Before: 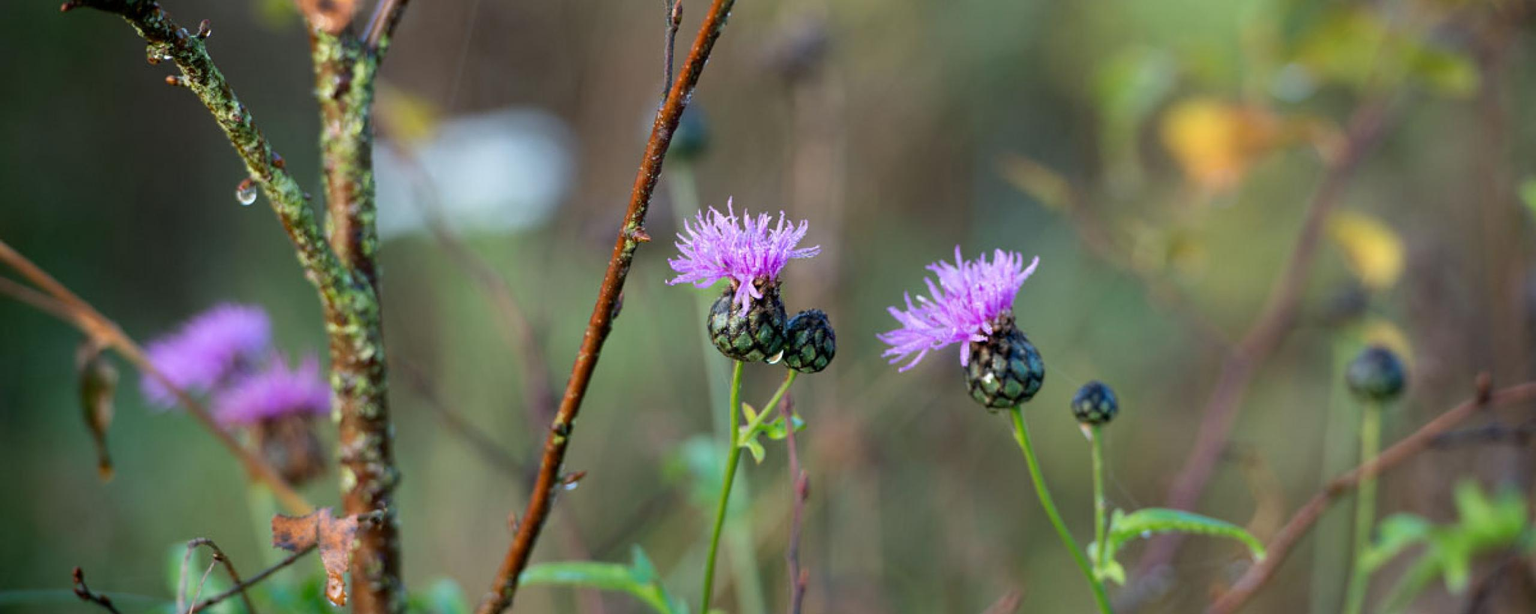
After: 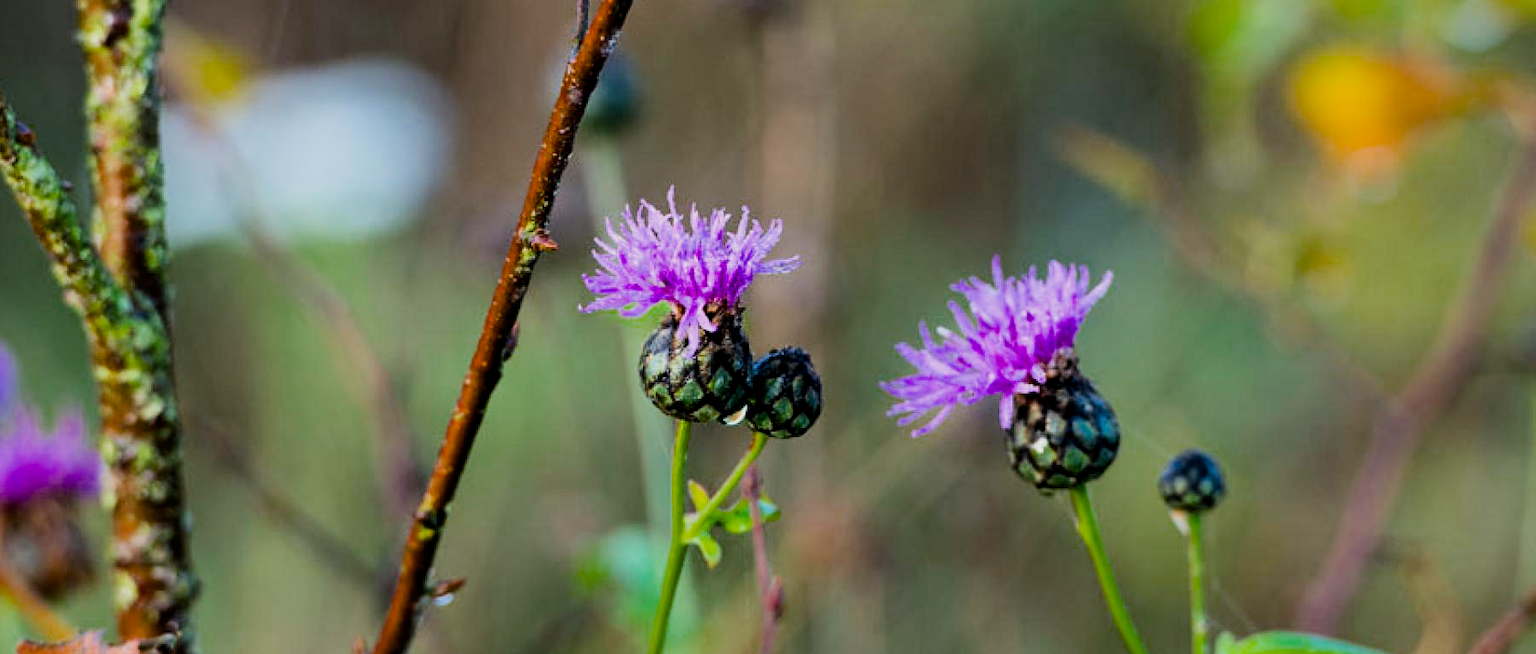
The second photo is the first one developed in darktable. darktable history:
crop and rotate: left 16.975%, top 10.899%, right 13.018%, bottom 14.396%
color balance rgb: perceptual saturation grading › global saturation 25.772%, perceptual brilliance grading › highlights 16.179%, perceptual brilliance grading › mid-tones 6.488%, perceptual brilliance grading › shadows -15.752%, saturation formula JzAzBz (2021)
exposure: exposure 0.127 EV, compensate highlight preservation false
filmic rgb: middle gray luminance 28.77%, black relative exposure -10.35 EV, white relative exposure 5.5 EV, threshold 3.01 EV, target black luminance 0%, hardness 3.96, latitude 1.36%, contrast 1.122, highlights saturation mix 6.25%, shadows ↔ highlights balance 15.69%, enable highlight reconstruction true
